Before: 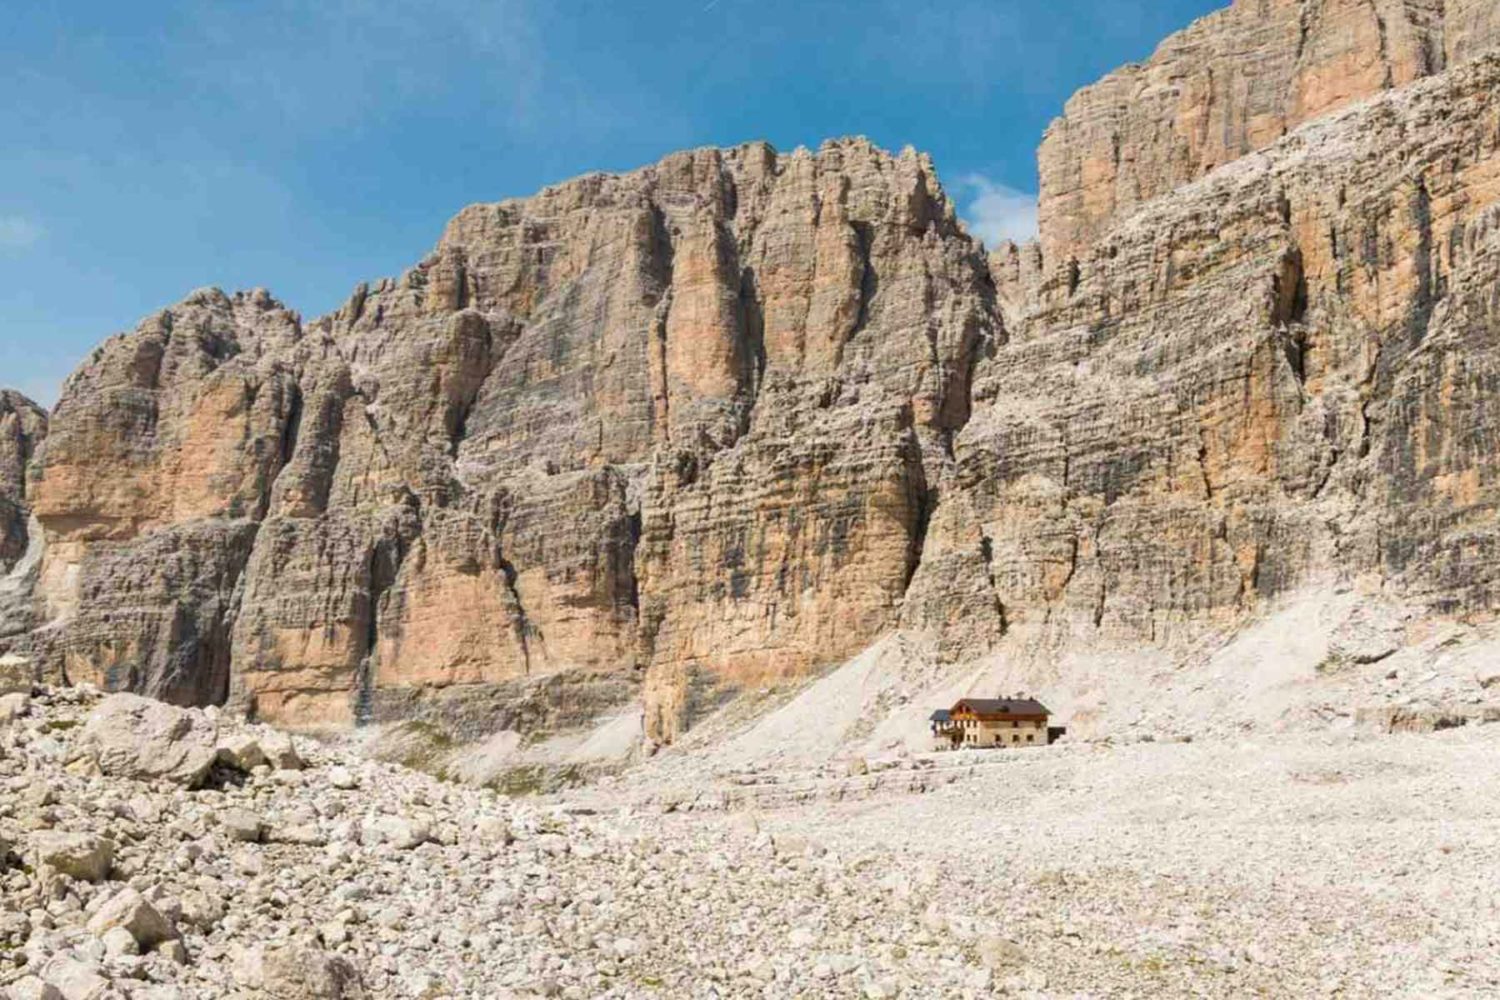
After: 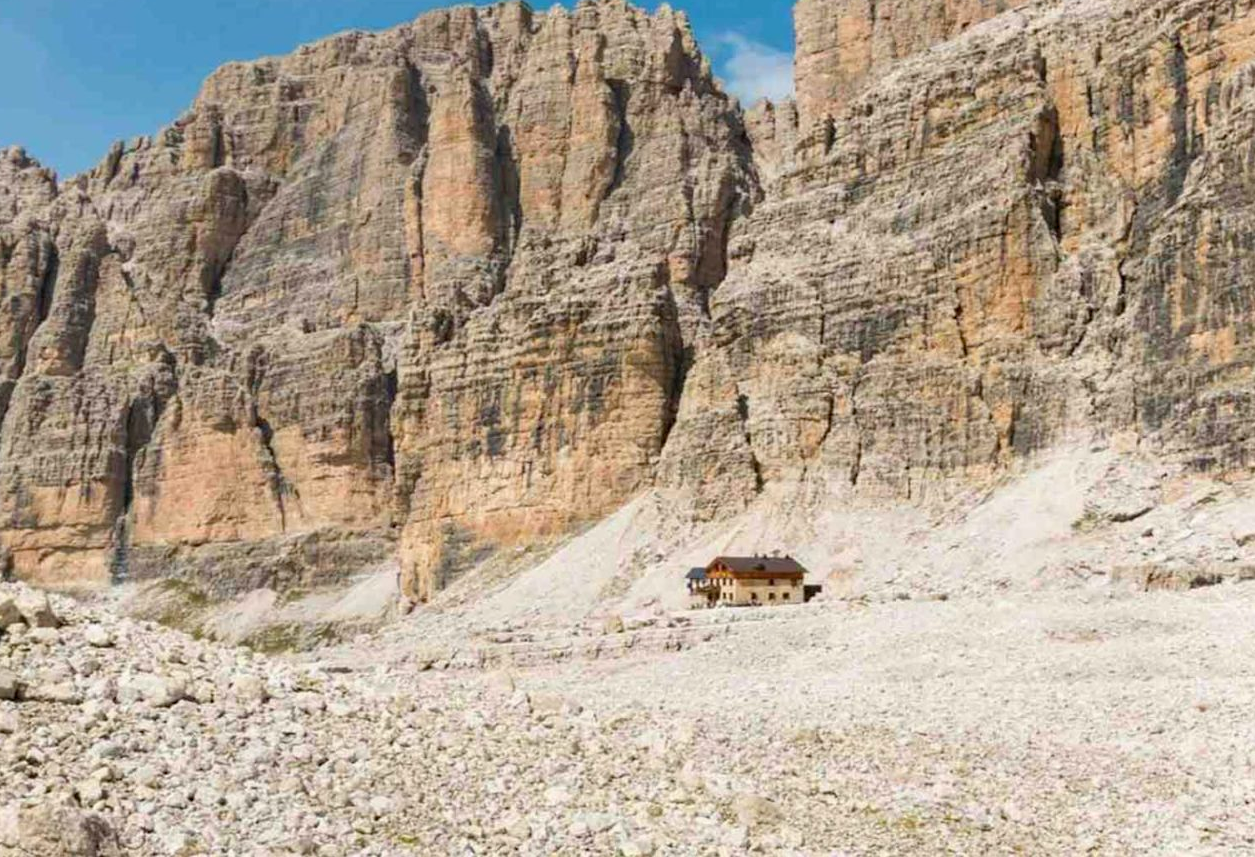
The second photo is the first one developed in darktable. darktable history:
haze removal: strength 0.1, compatibility mode true, adaptive false
crop: left 16.315%, top 14.246%
local contrast: mode bilateral grid, contrast 100, coarseness 100, detail 91%, midtone range 0.2
